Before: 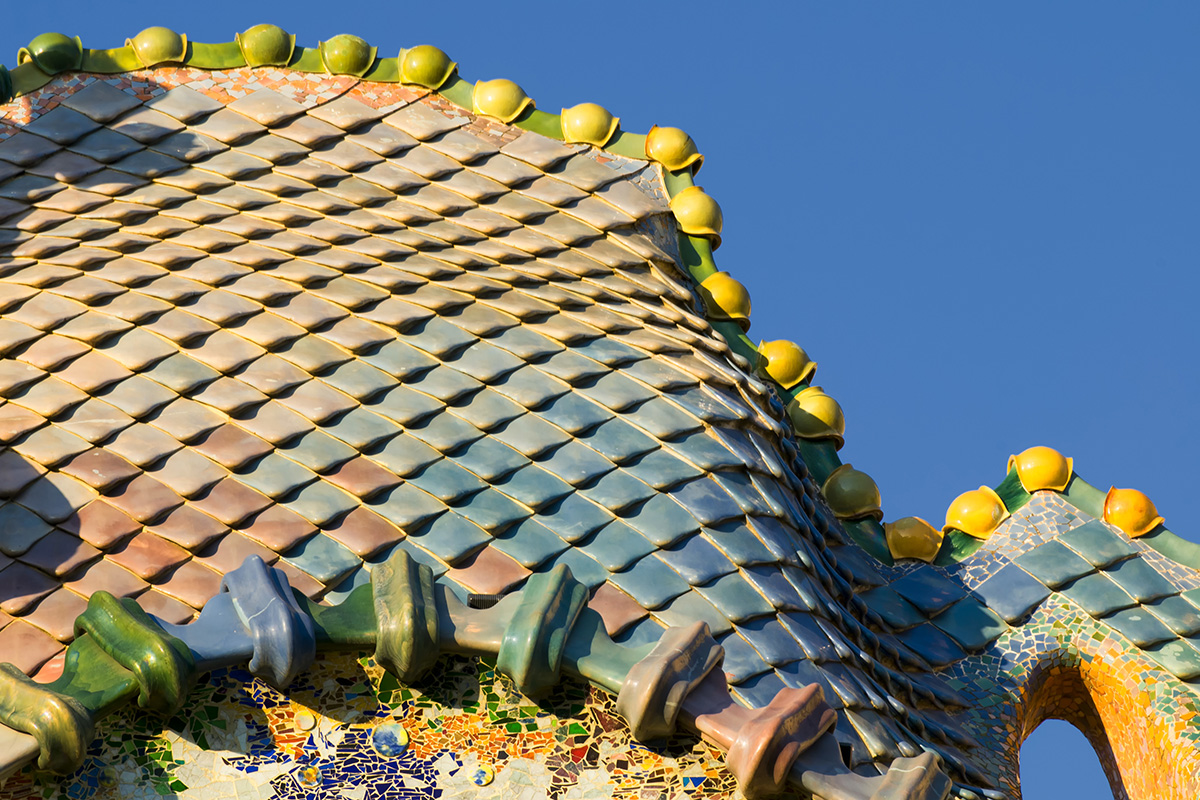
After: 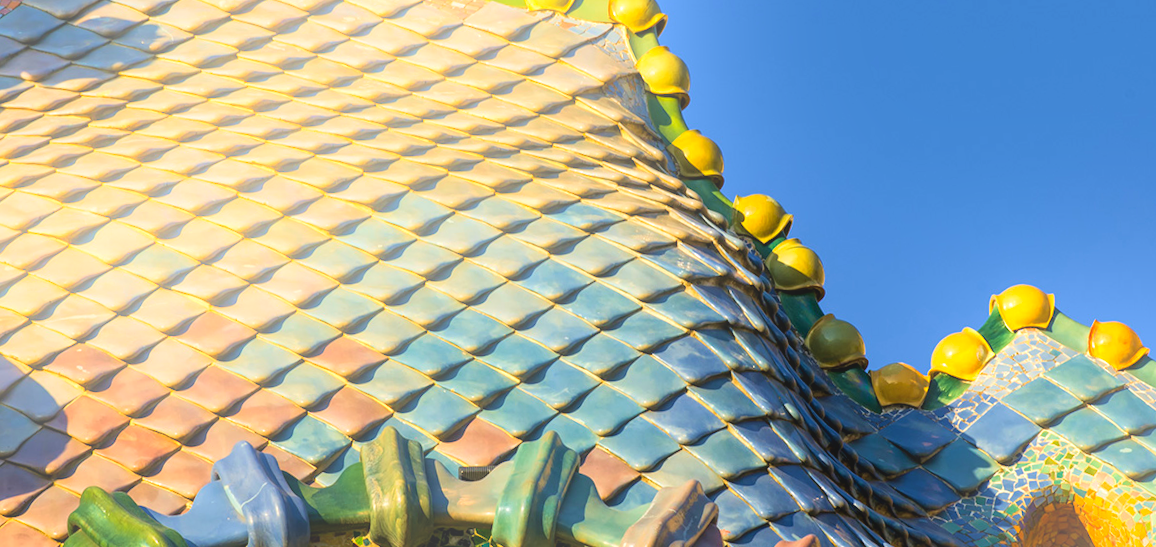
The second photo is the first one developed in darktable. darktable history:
crop: top 13.819%, bottom 11.169%
local contrast: on, module defaults
bloom: on, module defaults
contrast brightness saturation: contrast 0.07, brightness 0.08, saturation 0.18
velvia: on, module defaults
rotate and perspective: rotation -3.52°, crop left 0.036, crop right 0.964, crop top 0.081, crop bottom 0.919
tone equalizer: on, module defaults
